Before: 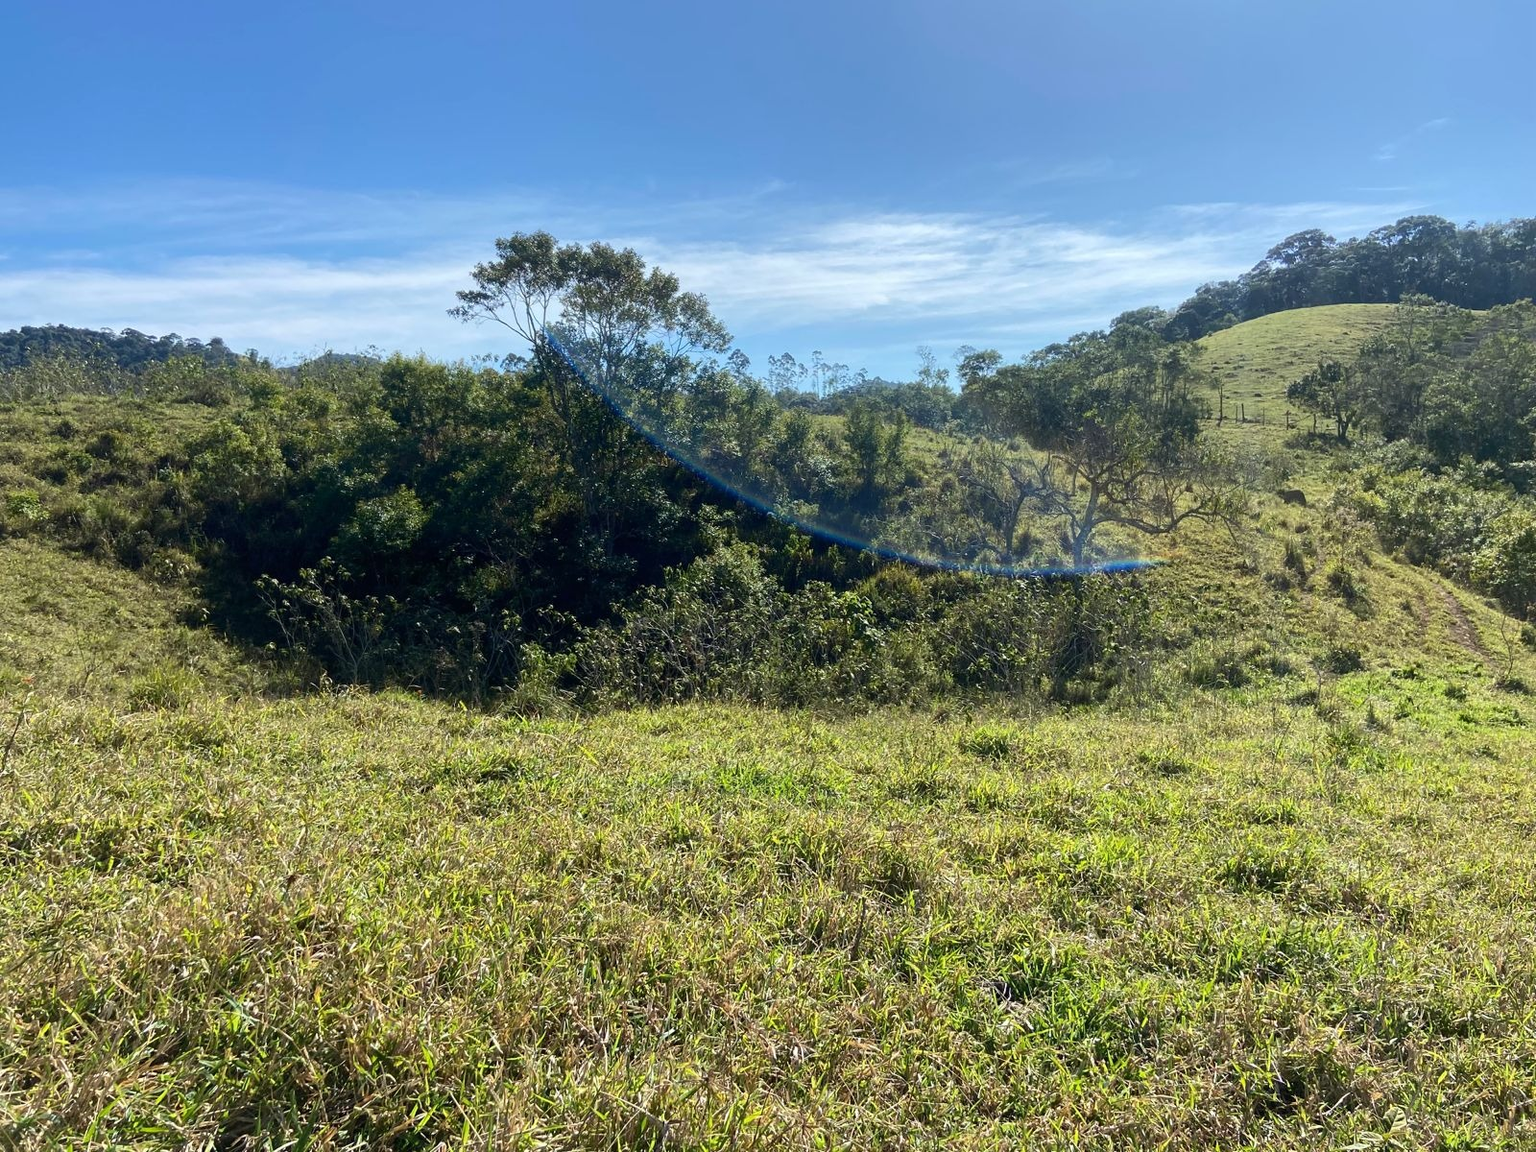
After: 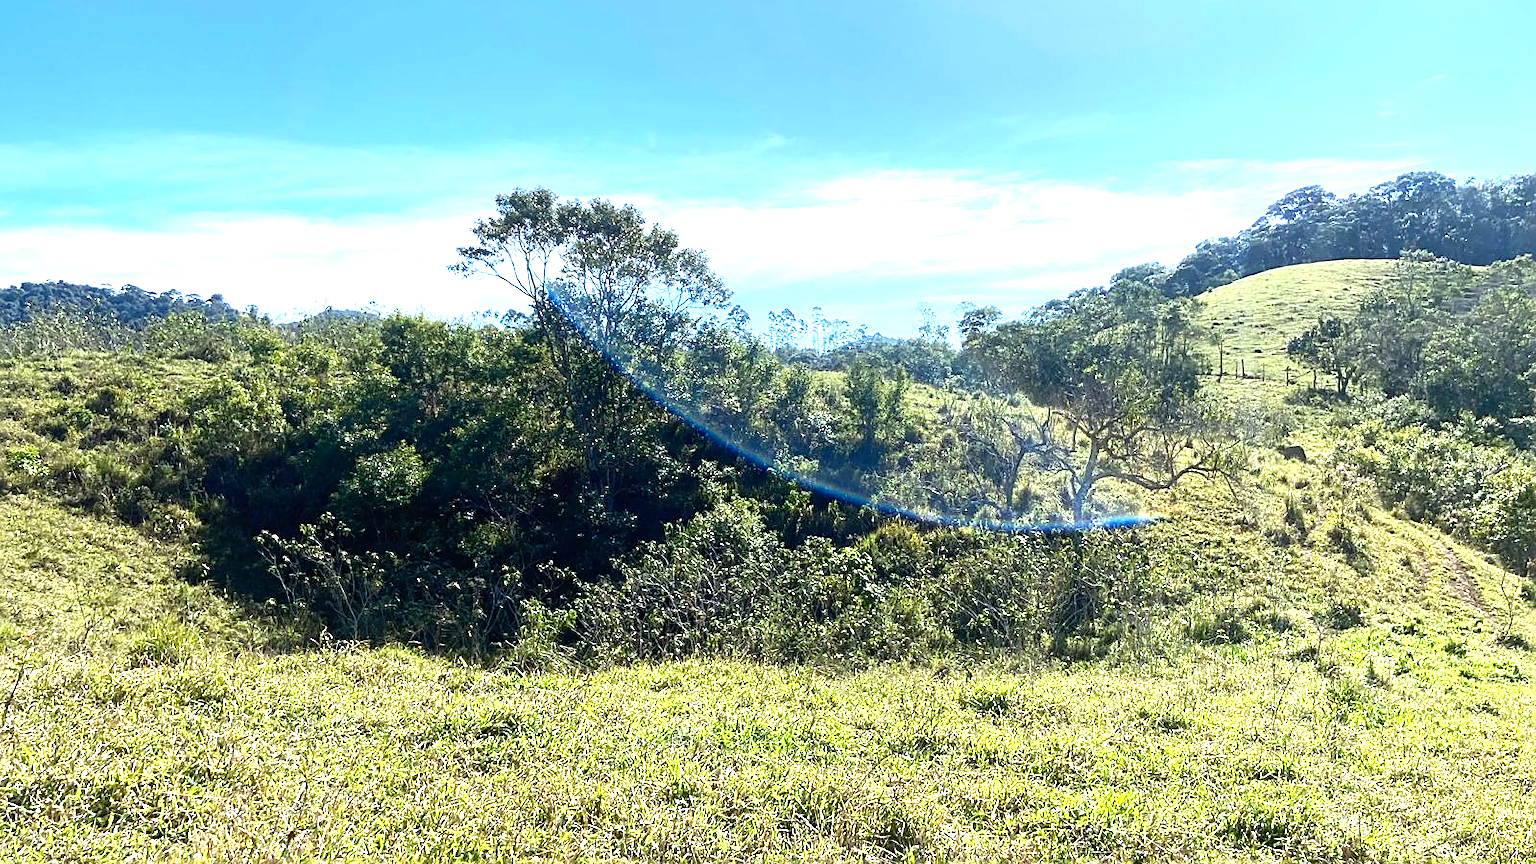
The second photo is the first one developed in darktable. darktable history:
levels: levels [0, 0.352, 0.703]
sharpen: on, module defaults
crop: top 3.857%, bottom 21.132%
white balance: red 0.974, blue 1.044
